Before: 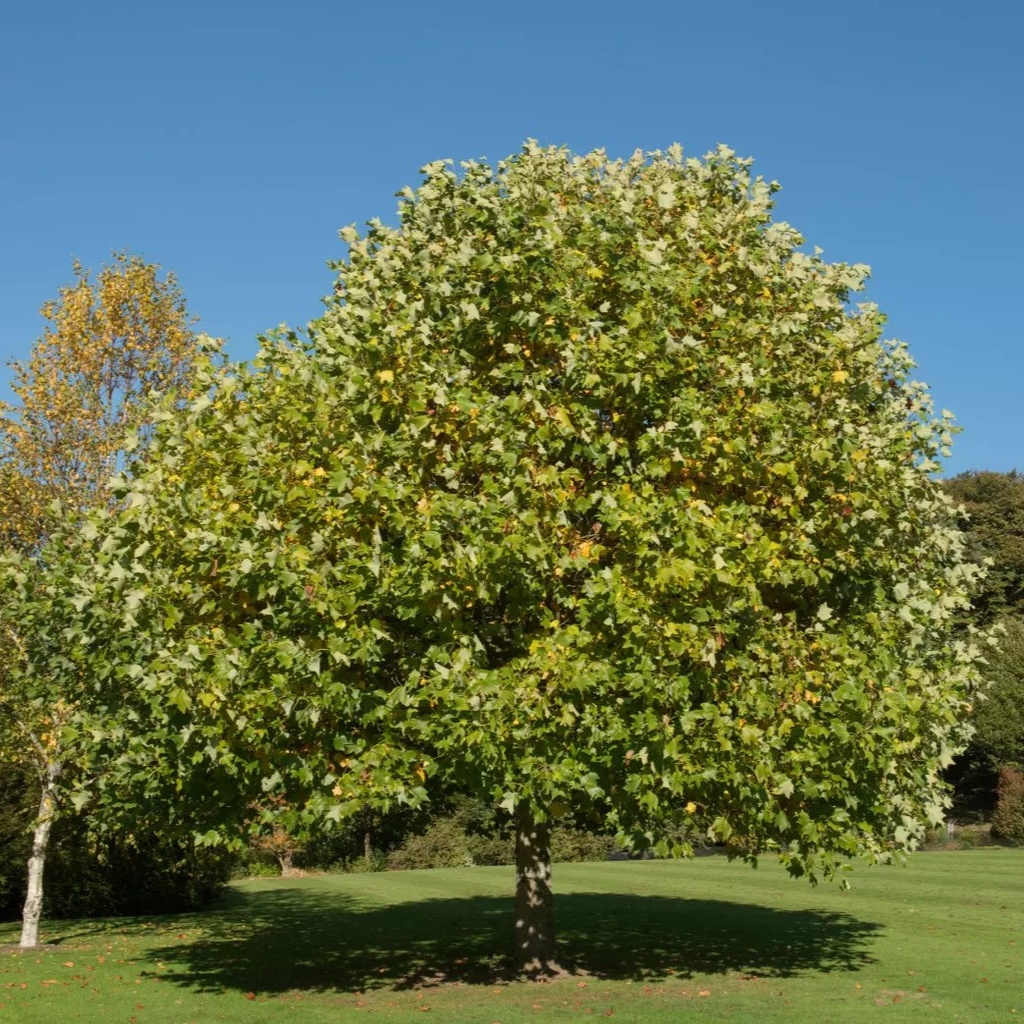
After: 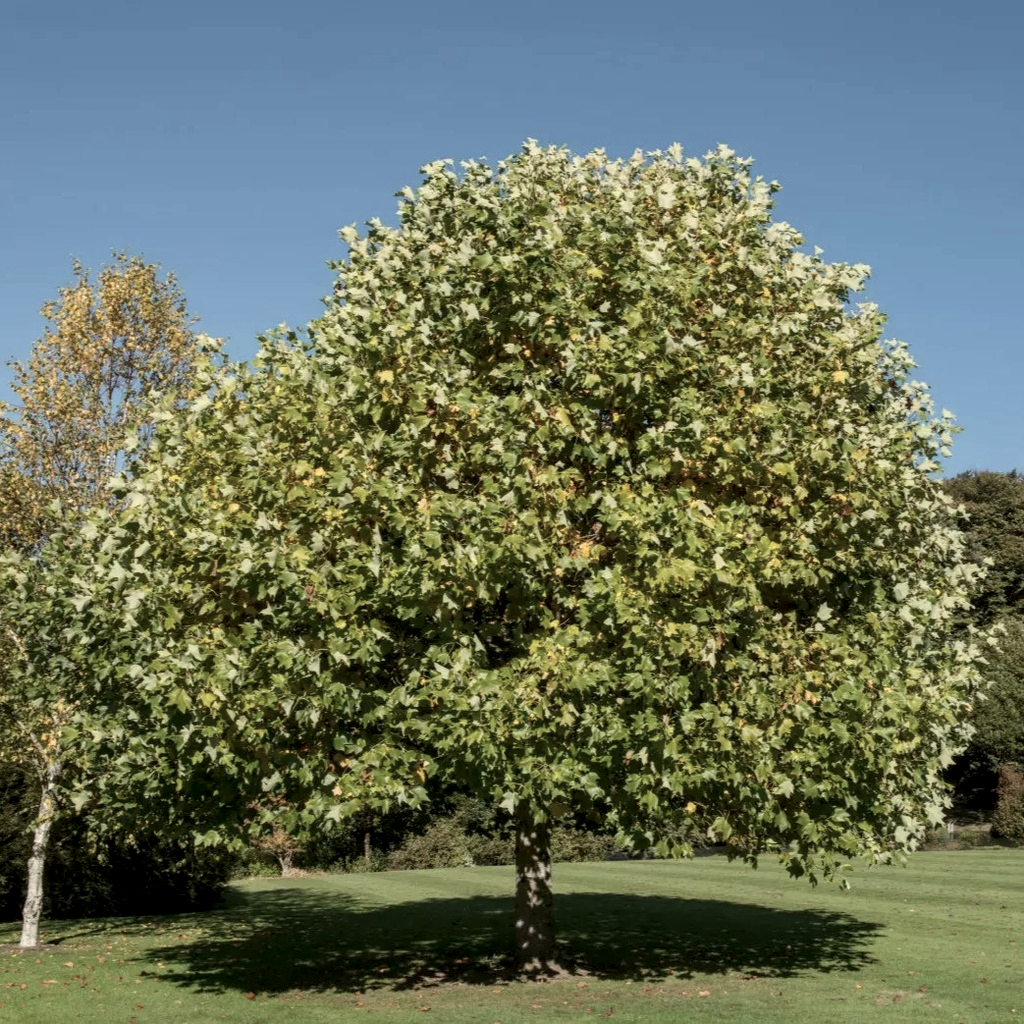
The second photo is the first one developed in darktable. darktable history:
local contrast: detail 130%
contrast brightness saturation: contrast 0.1, saturation -0.3
